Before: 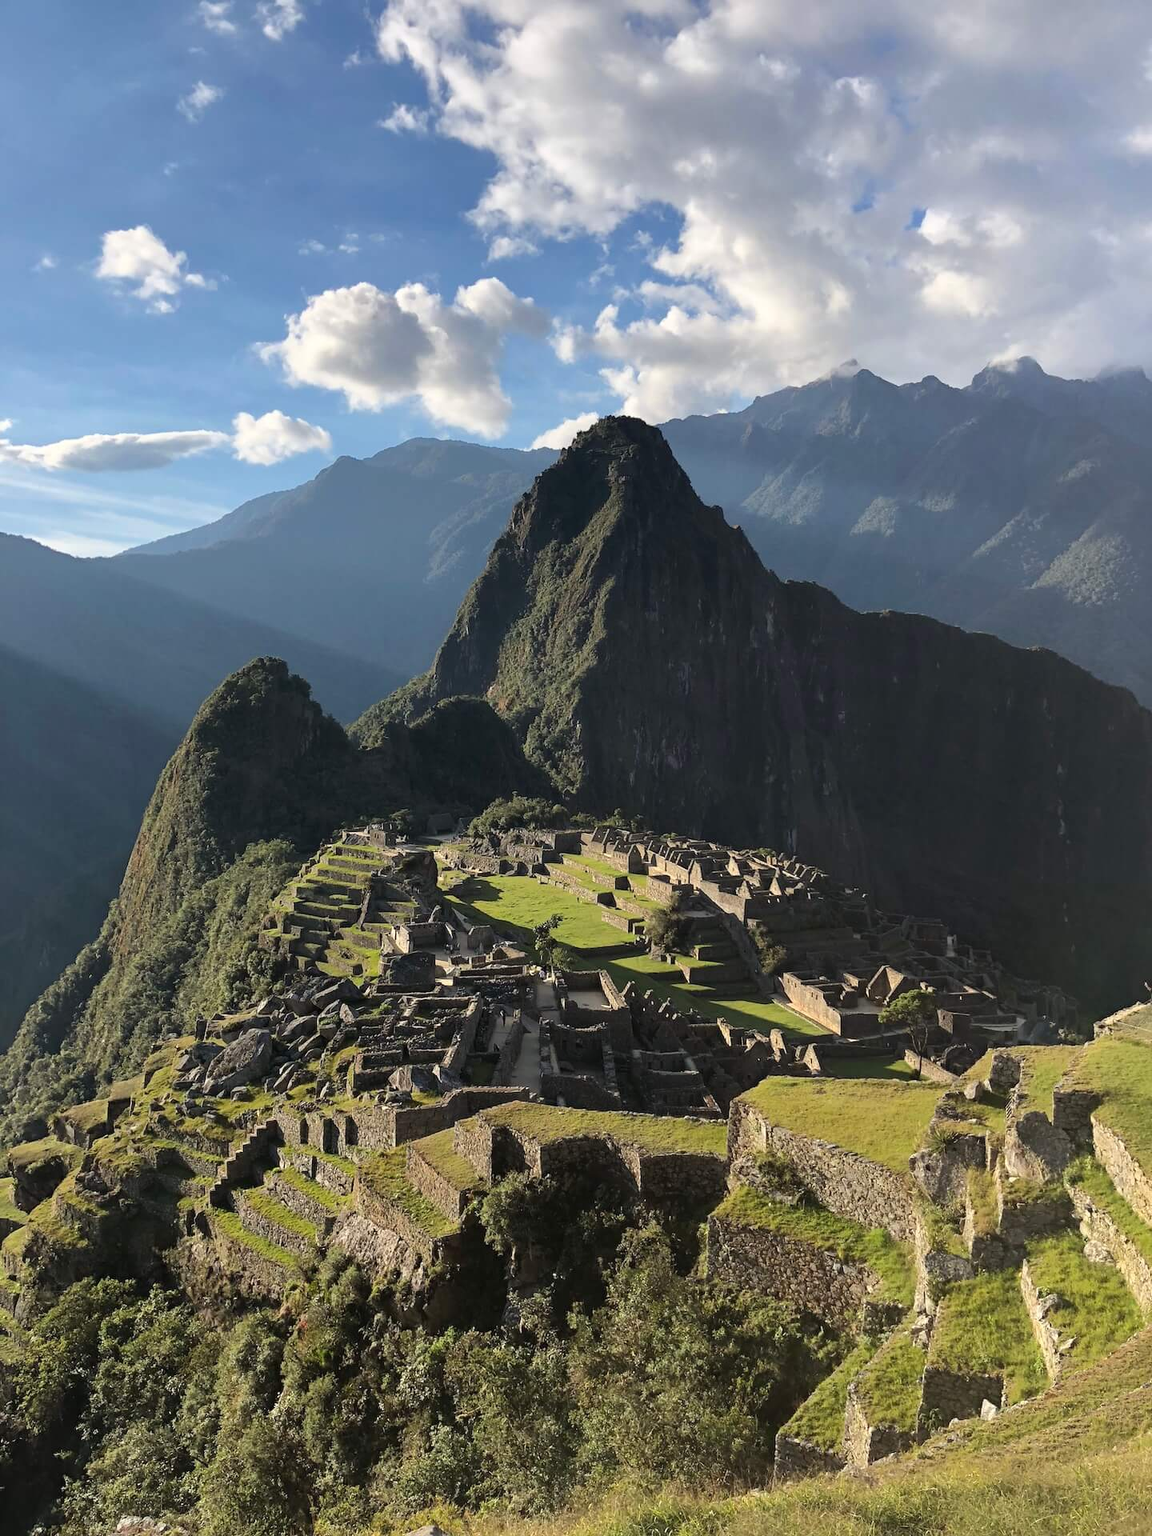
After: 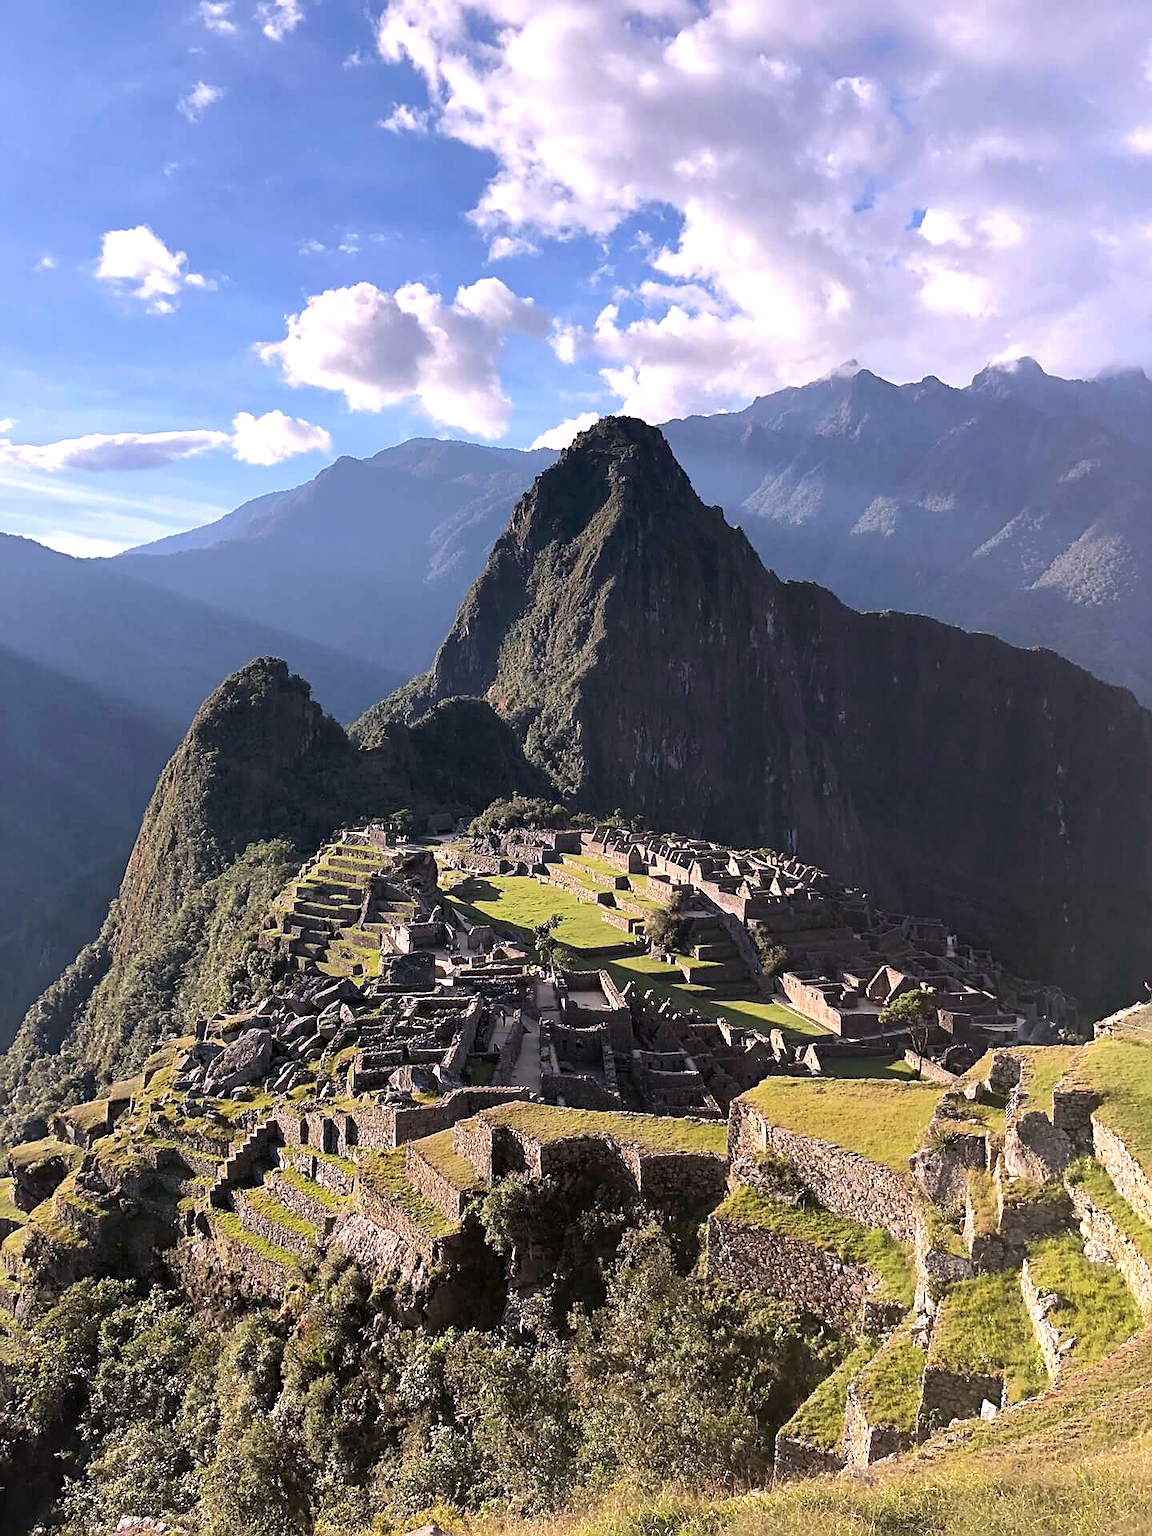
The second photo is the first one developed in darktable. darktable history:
exposure: black level correction 0.003, exposure 0.383 EV, compensate highlight preservation false
sharpen: on, module defaults
white balance: red 1.066, blue 1.119
